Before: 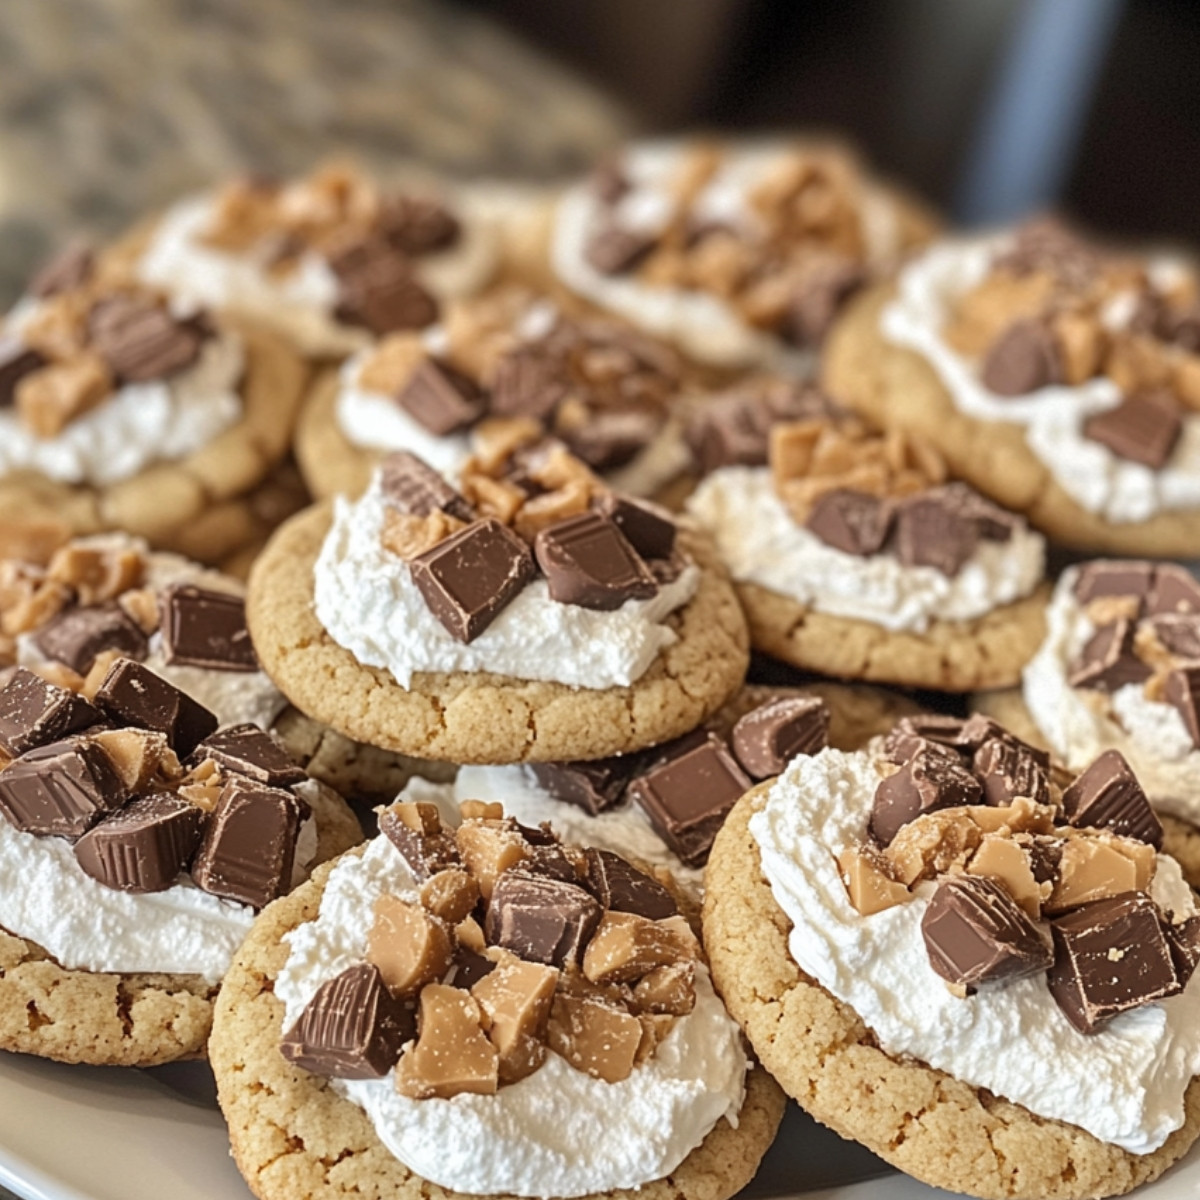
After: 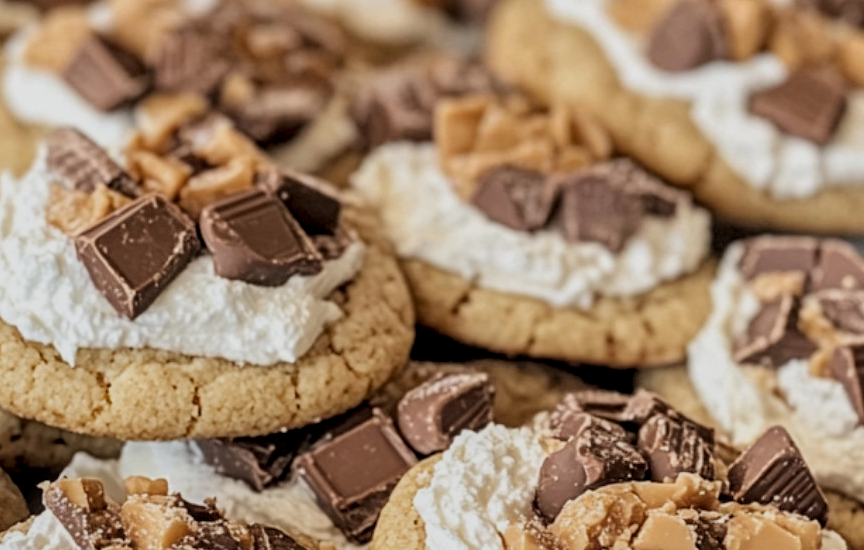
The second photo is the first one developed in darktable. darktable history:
crop and rotate: left 27.938%, top 27.046%, bottom 27.046%
local contrast: on, module defaults
filmic rgb: middle gray luminance 18.42%, black relative exposure -9 EV, white relative exposure 3.75 EV, threshold 6 EV, target black luminance 0%, hardness 4.85, latitude 67.35%, contrast 0.955, highlights saturation mix 20%, shadows ↔ highlights balance 21.36%, add noise in highlights 0, preserve chrominance luminance Y, color science v3 (2019), use custom middle-gray values true, iterations of high-quality reconstruction 0, contrast in highlights soft, enable highlight reconstruction true
